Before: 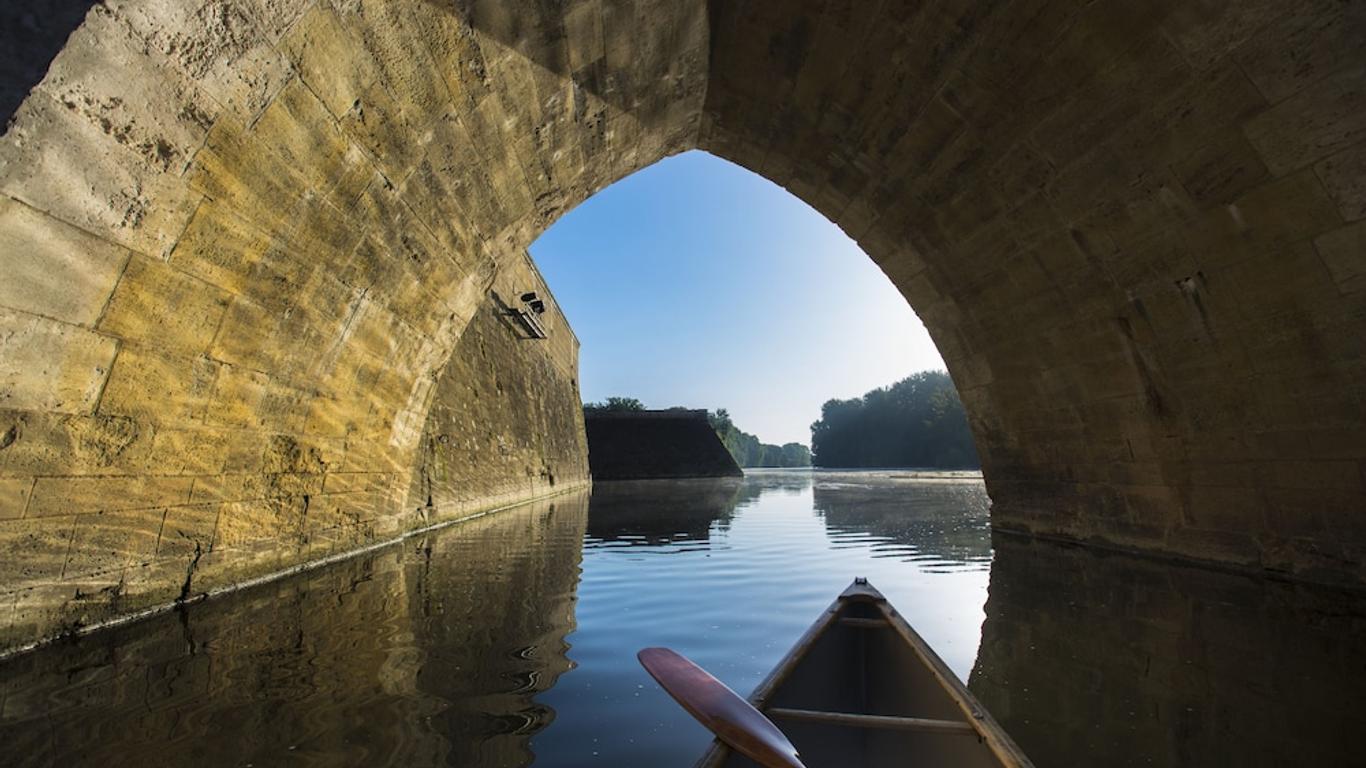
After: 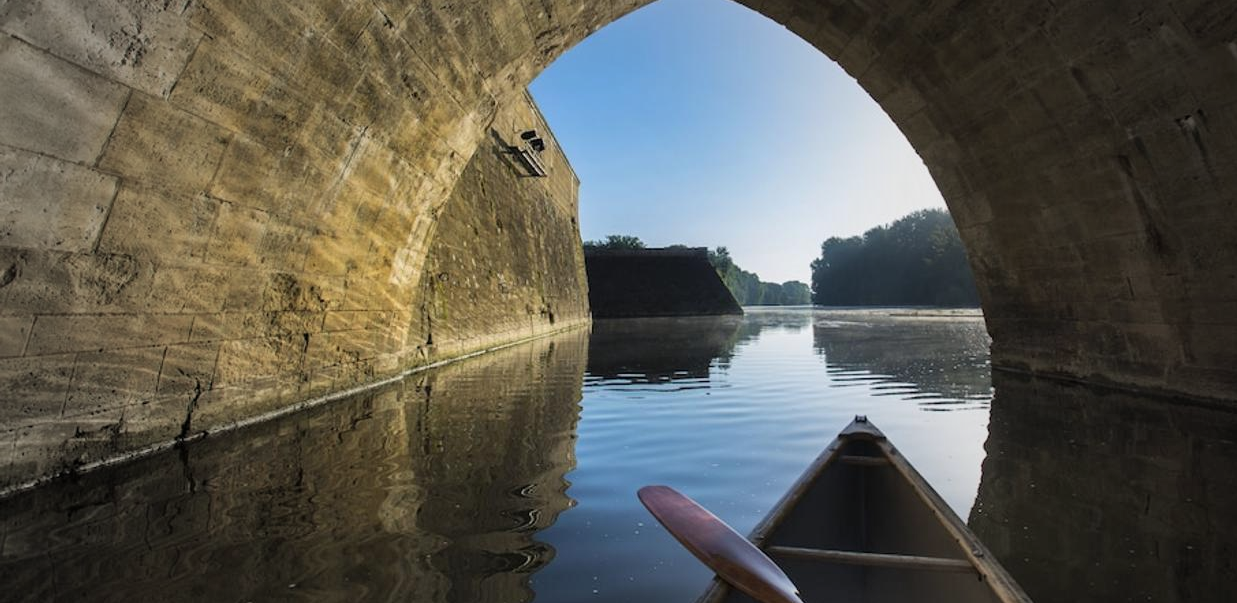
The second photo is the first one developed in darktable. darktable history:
crop: top 21.216%, right 9.422%, bottom 0.208%
shadows and highlights: soften with gaussian
vignetting: fall-off start 33.11%, fall-off radius 64.86%, width/height ratio 0.953
